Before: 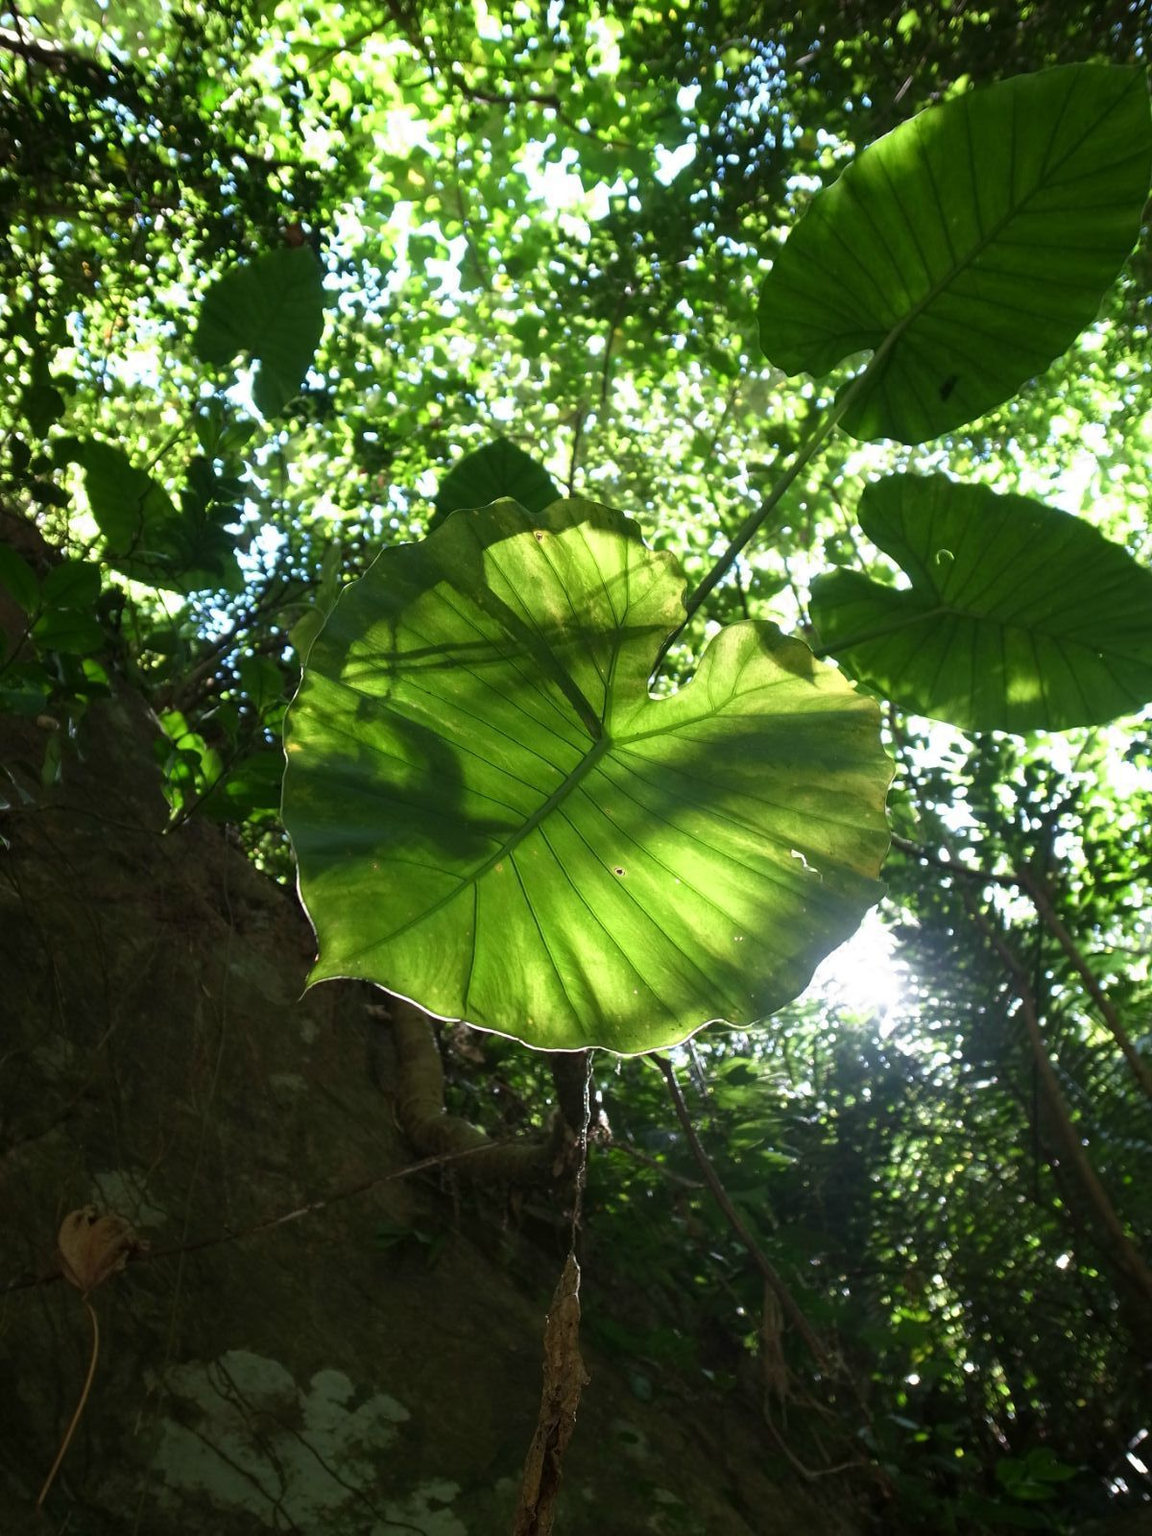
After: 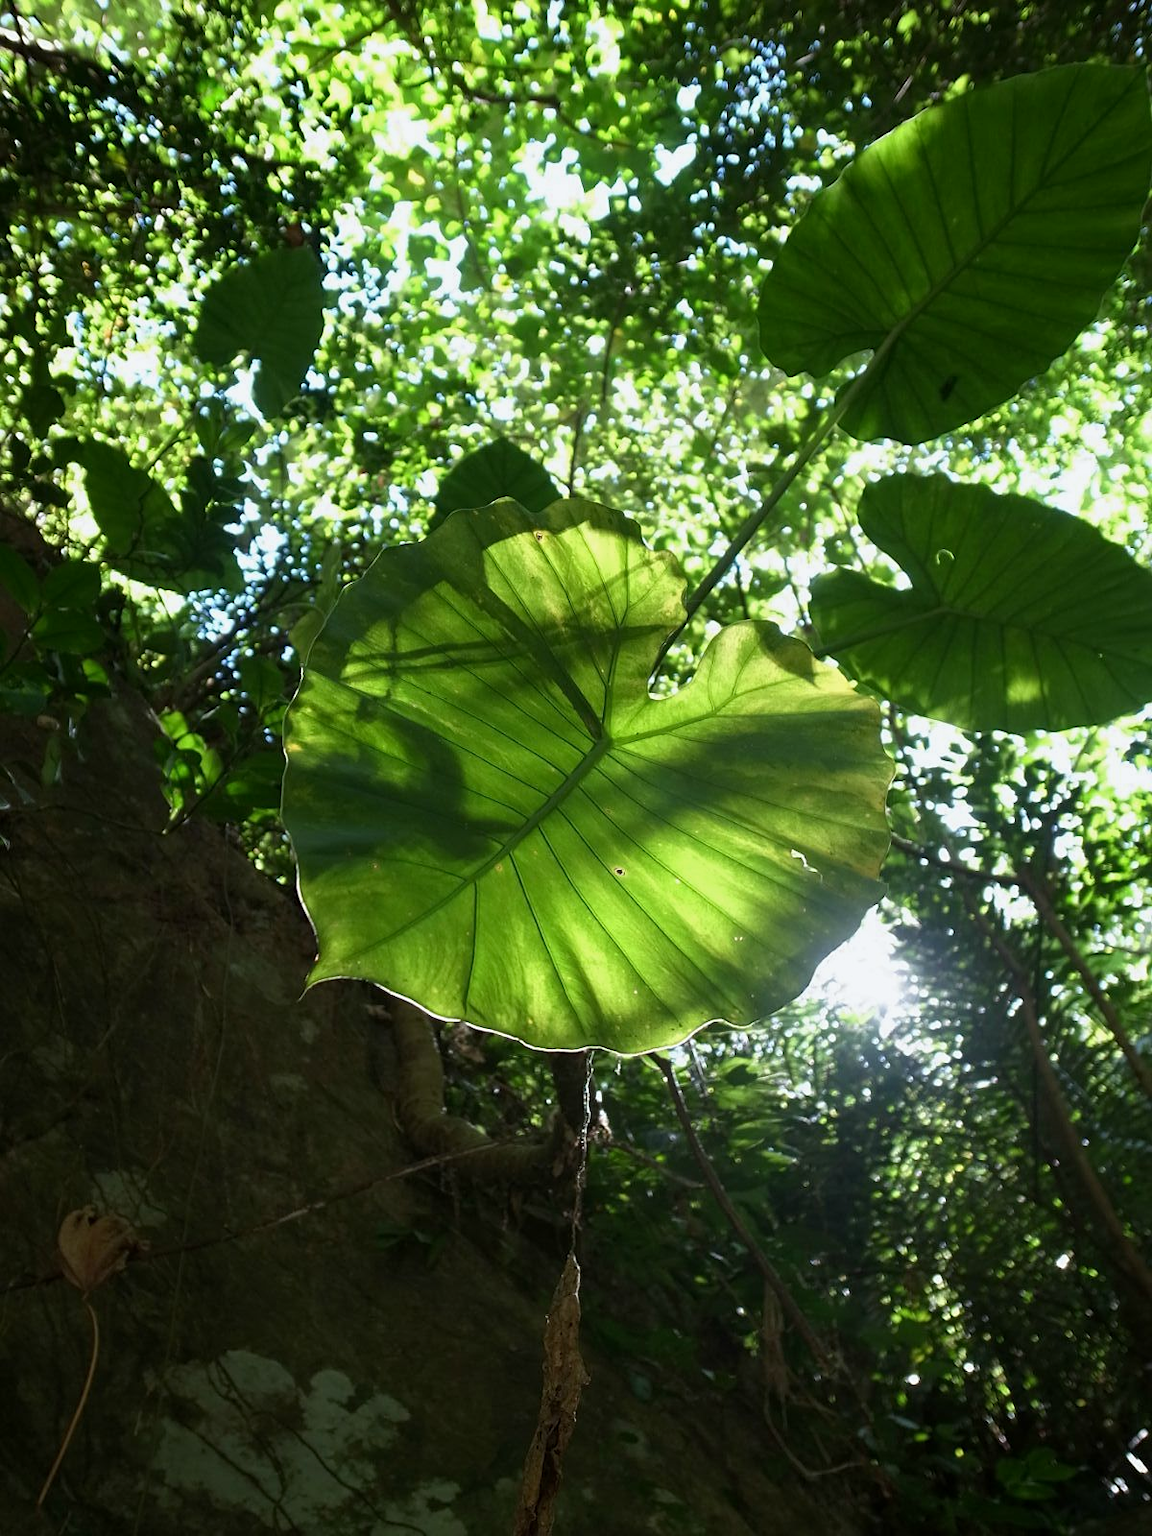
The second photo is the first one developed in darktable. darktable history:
sharpen: amount 0.2
exposure: black level correction 0.001, exposure -0.125 EV, compensate exposure bias true, compensate highlight preservation false
white balance: red 0.986, blue 1.01
